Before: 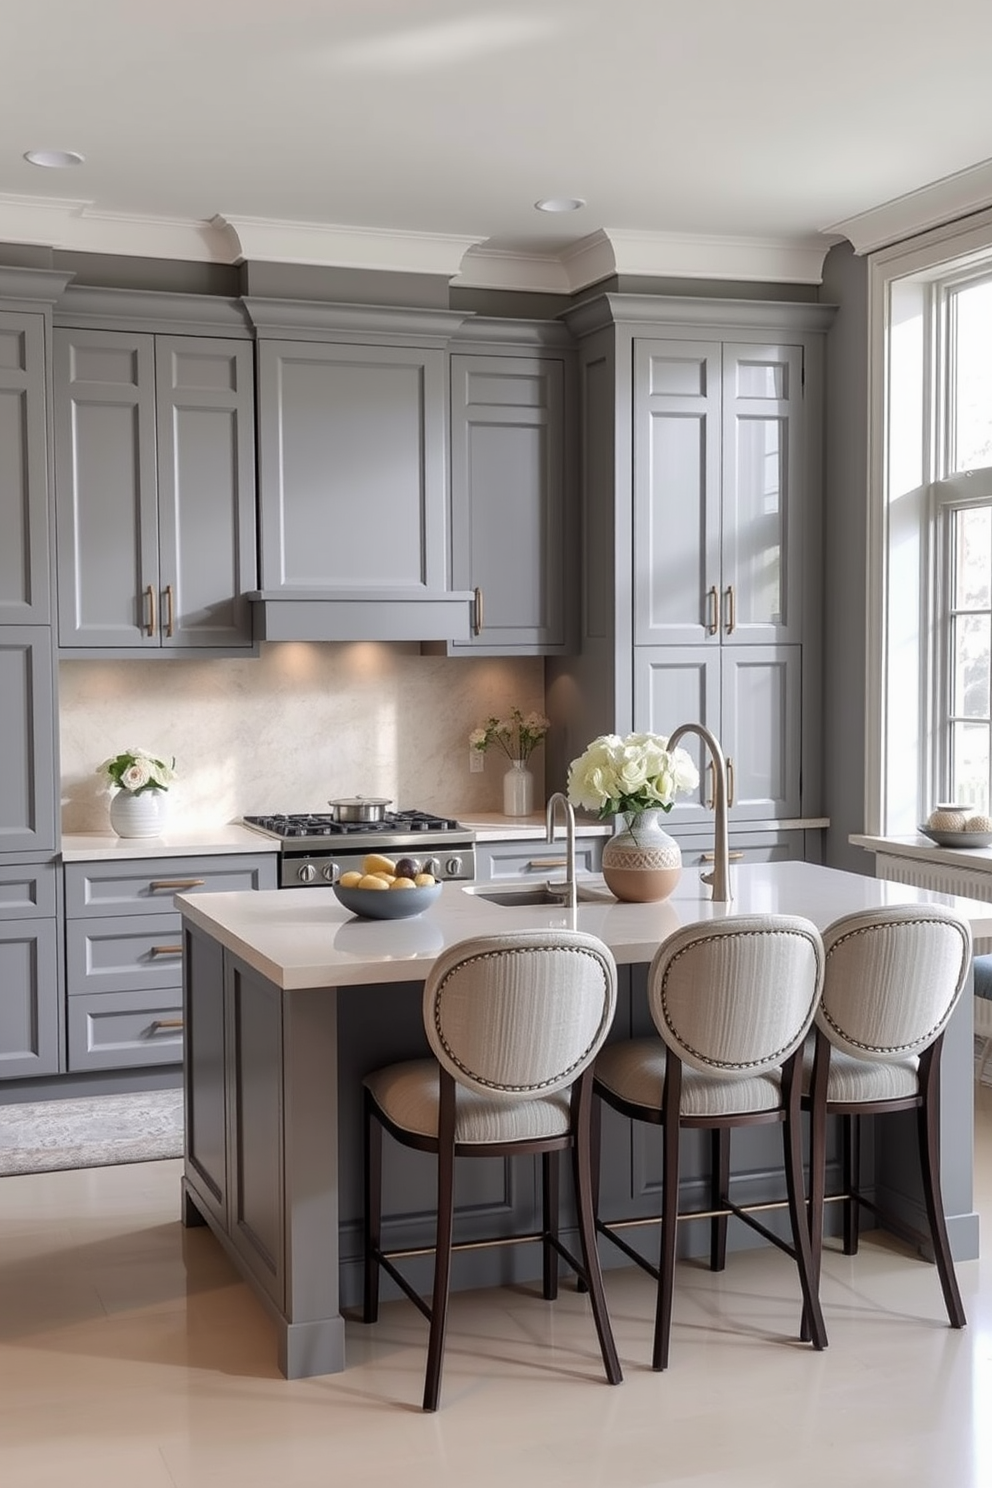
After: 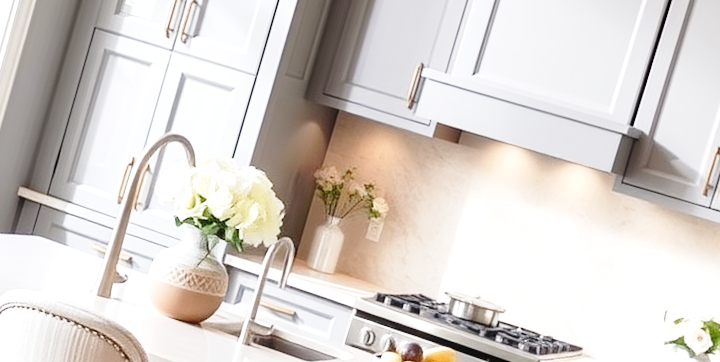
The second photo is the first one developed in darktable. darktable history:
base curve: curves: ch0 [(0, 0) (0.028, 0.03) (0.121, 0.232) (0.46, 0.748) (0.859, 0.968) (1, 1)], preserve colors none
exposure: black level correction 0, exposure 0.7 EV, compensate exposure bias true, compensate highlight preservation false
crop and rotate: angle 16.12°, top 30.835%, bottom 35.653%
